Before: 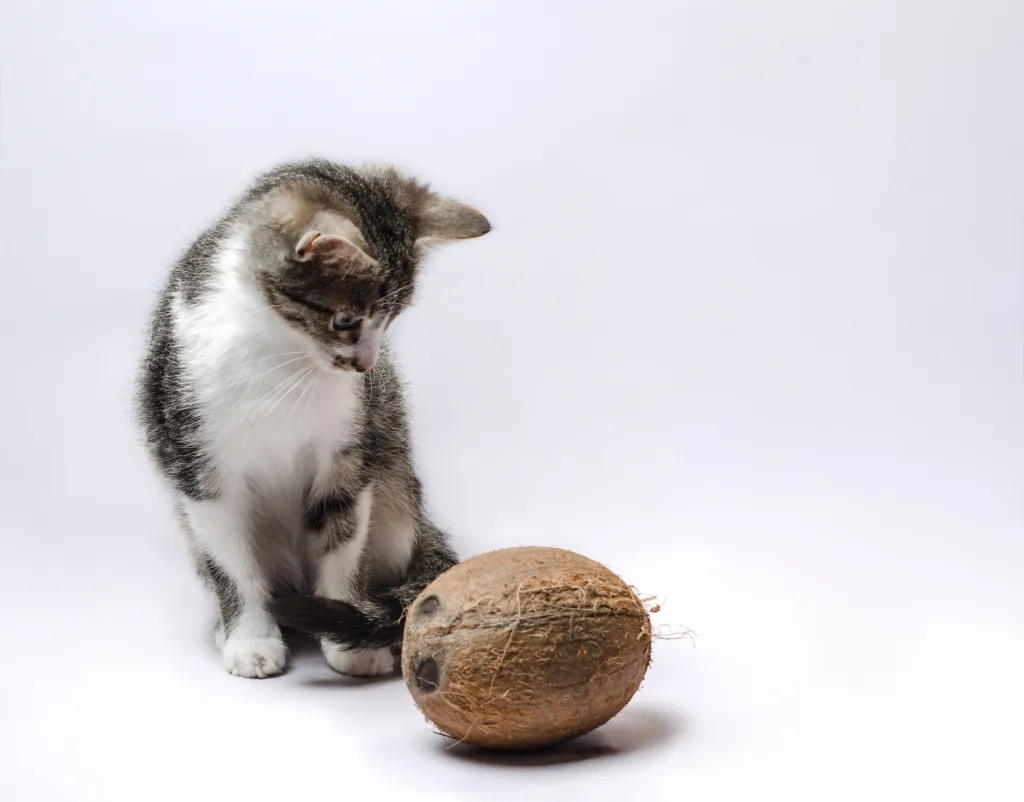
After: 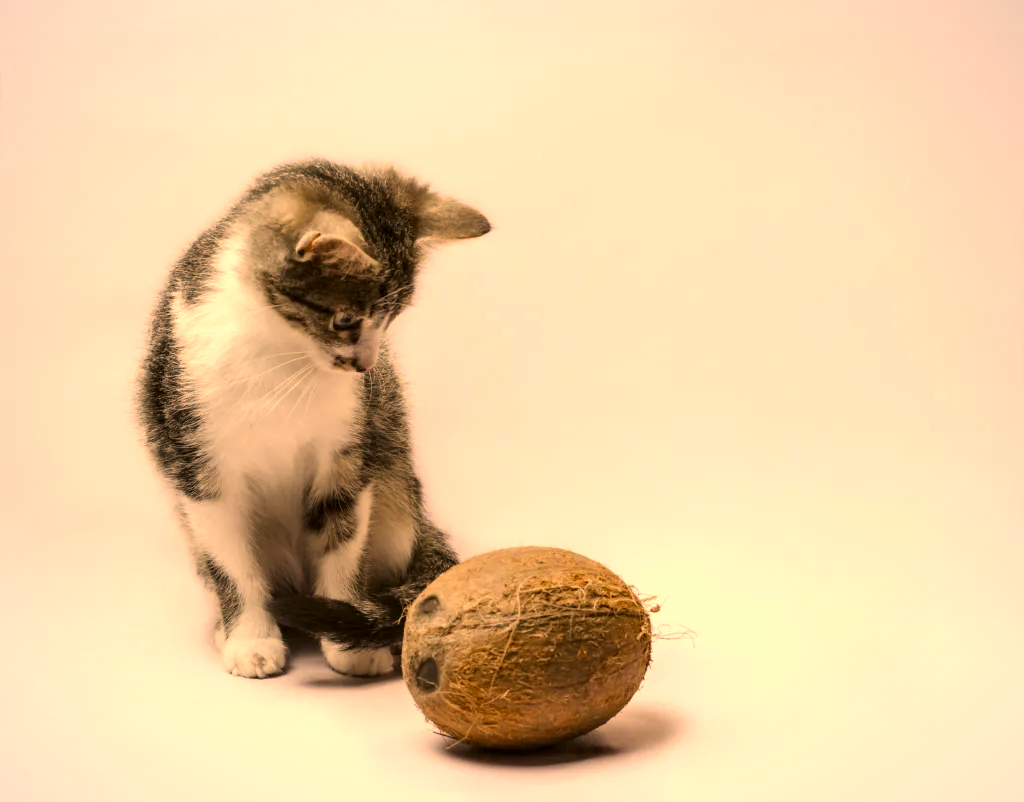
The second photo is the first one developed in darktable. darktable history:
color correction: highlights a* 18.36, highlights b* 36.11, shadows a* 1.18, shadows b* 6.69, saturation 1.03
vignetting: fall-off start 84.64%, fall-off radius 80.18%, brightness -0.294, width/height ratio 1.218
levels: levels [0.016, 0.484, 0.953]
exposure: compensate highlight preservation false
